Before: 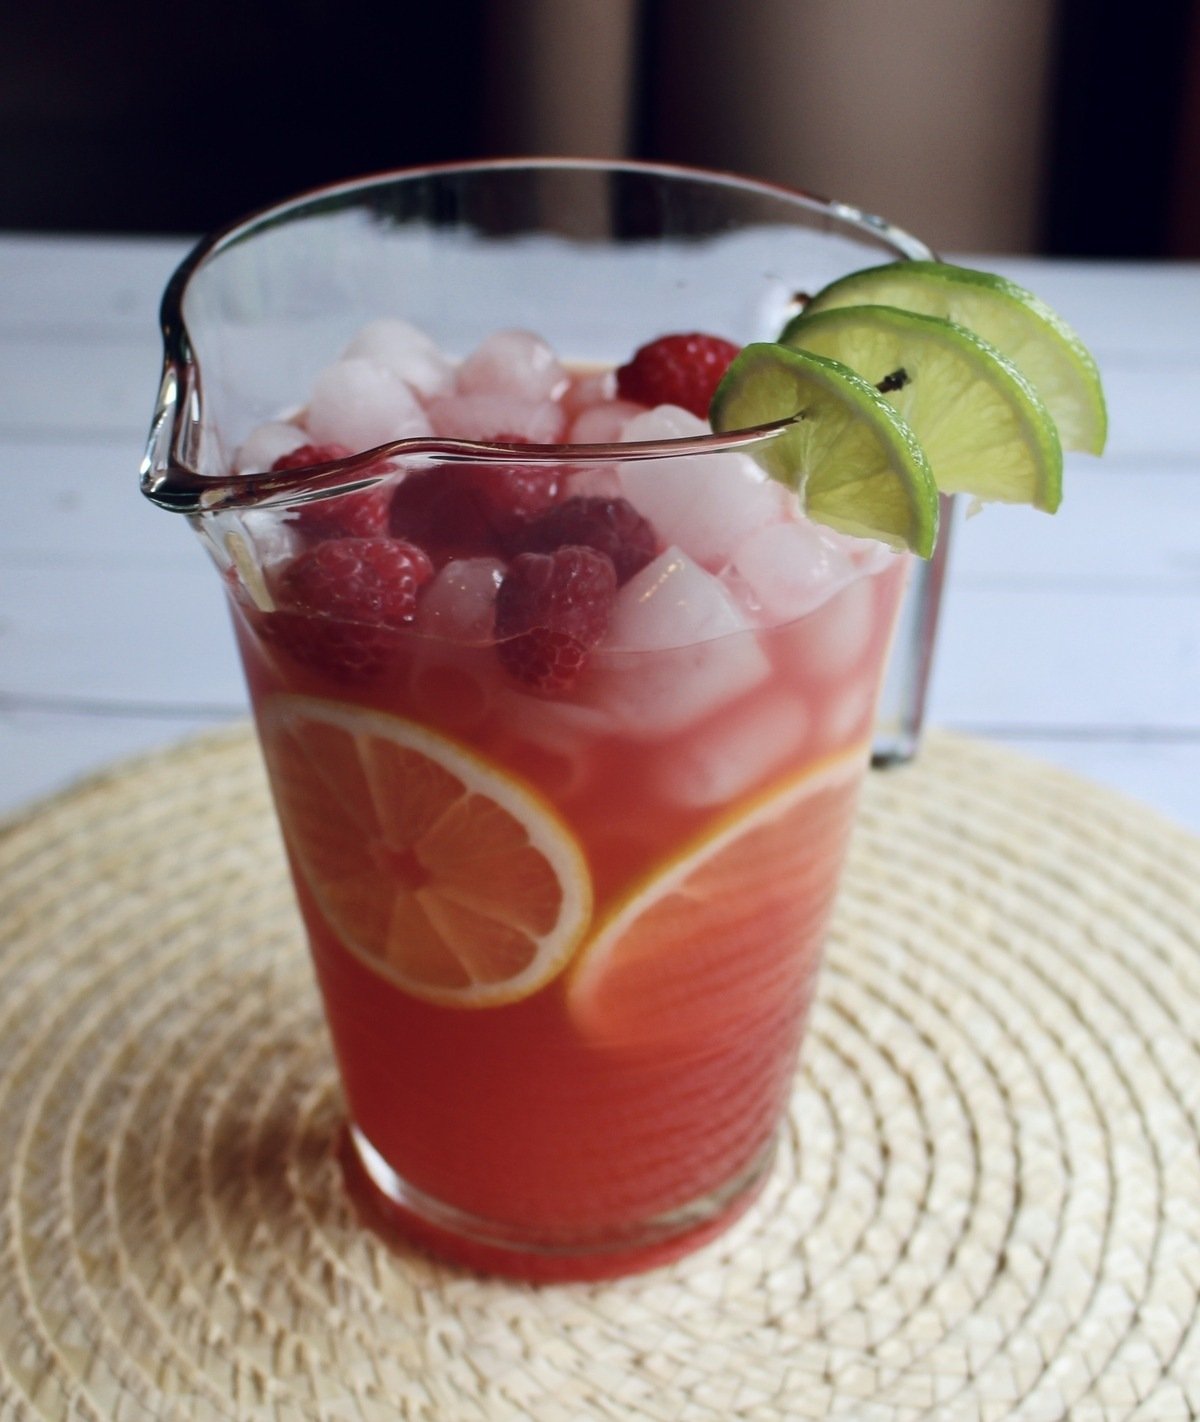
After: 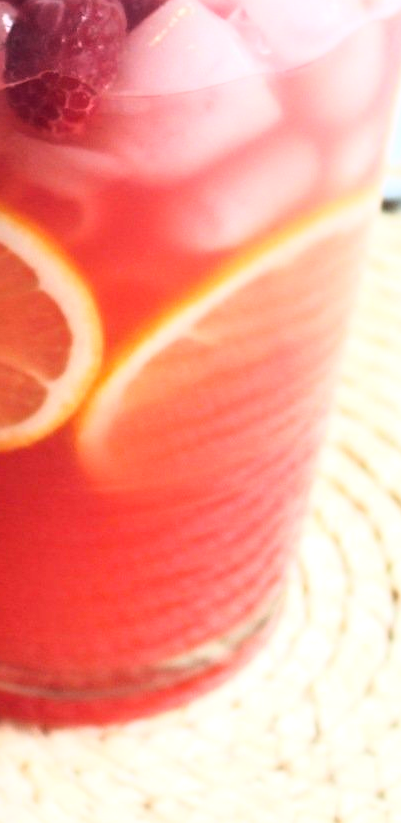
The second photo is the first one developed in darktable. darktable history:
exposure: exposure 0.527 EV, compensate exposure bias true, compensate highlight preservation false
base curve: curves: ch0 [(0, 0) (0.028, 0.03) (0.121, 0.232) (0.46, 0.748) (0.859, 0.968) (1, 1)]
crop: left 40.885%, top 39.135%, right 25.68%, bottom 2.981%
contrast brightness saturation: saturation -0.052
